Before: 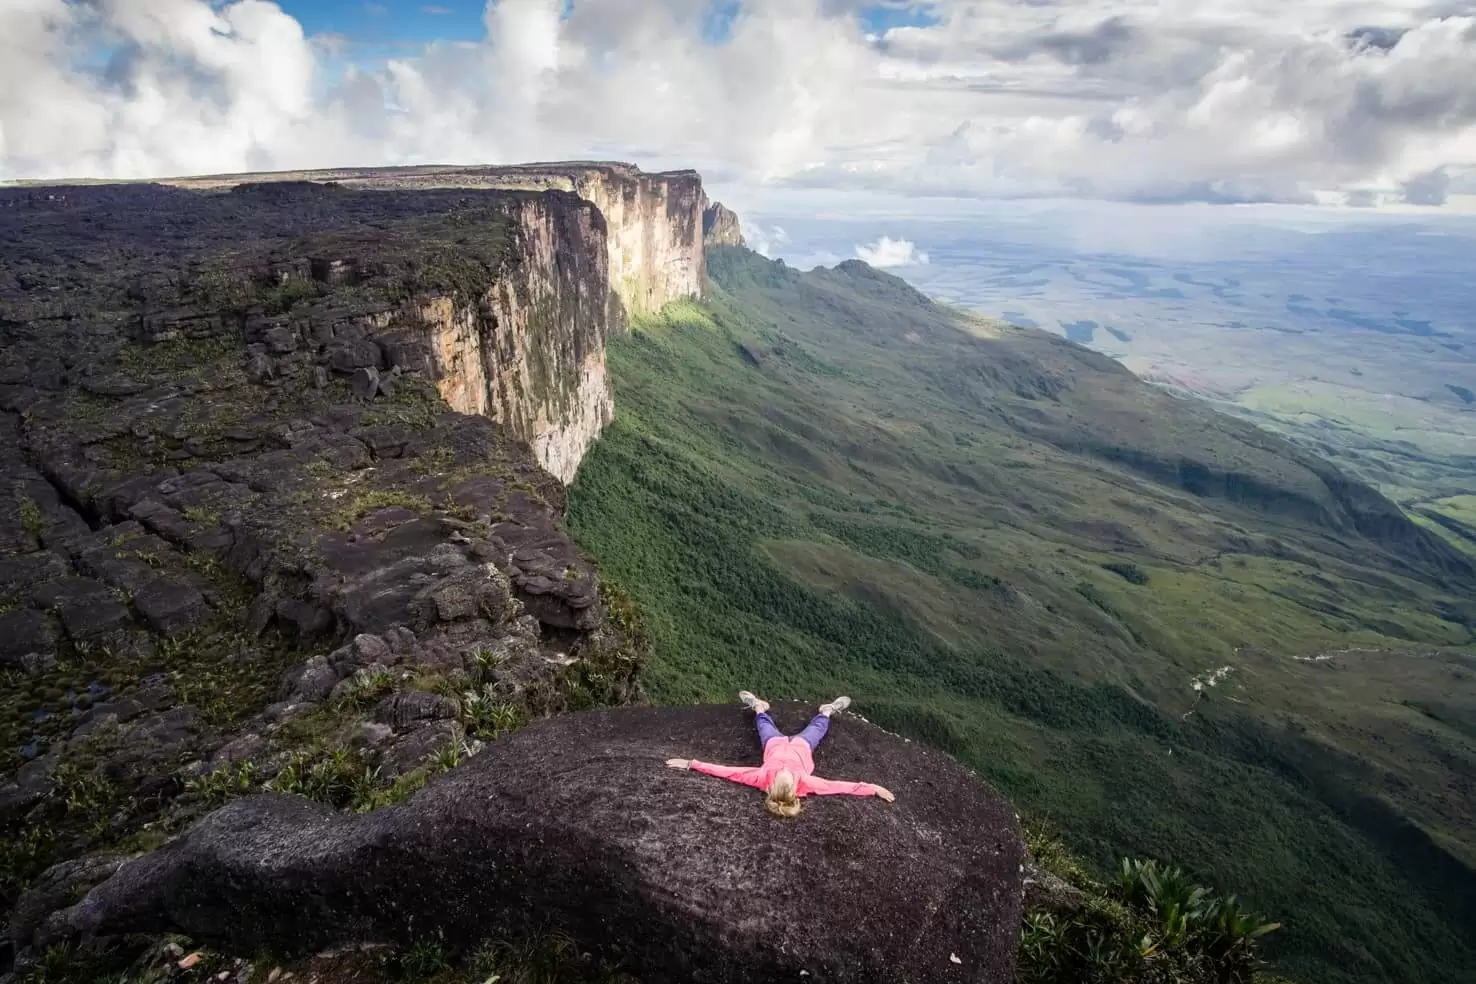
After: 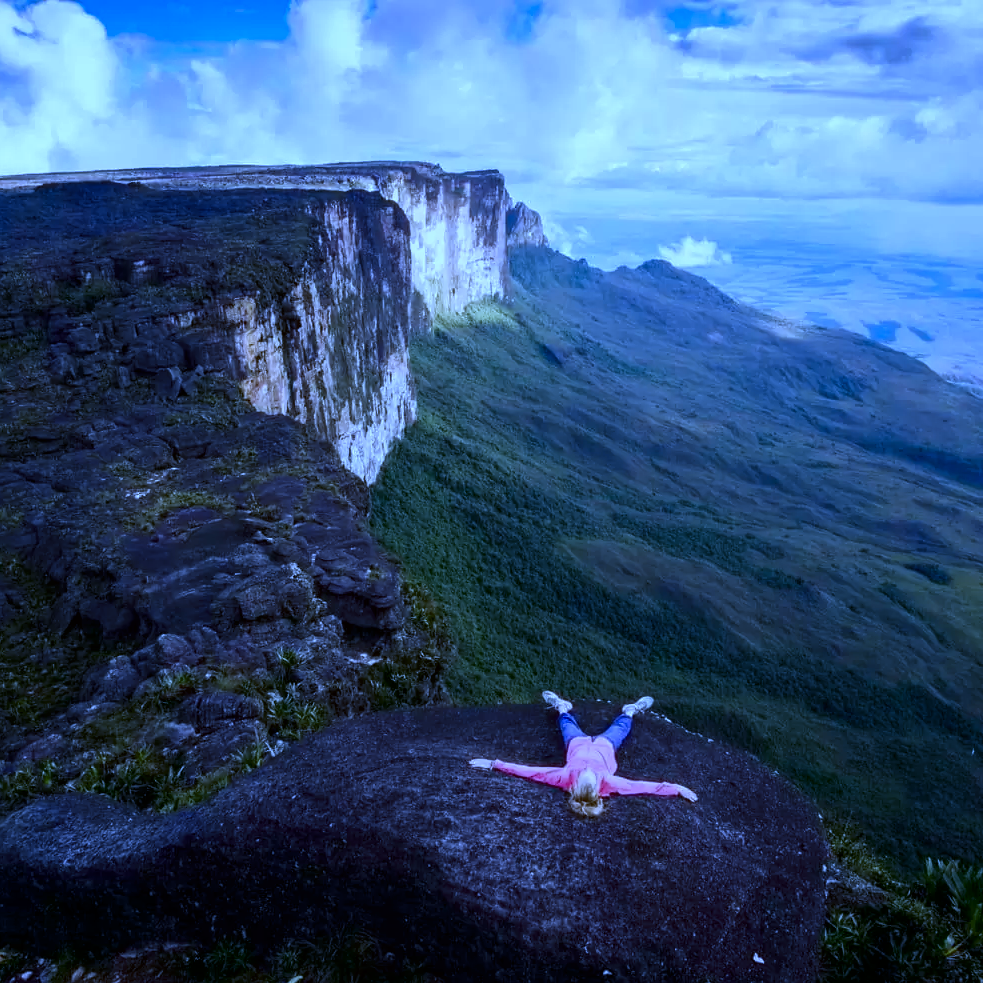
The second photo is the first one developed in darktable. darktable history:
white balance: red 0.766, blue 1.537
contrast brightness saturation: brightness -0.2, saturation 0.08
crop and rotate: left 13.409%, right 19.924%
